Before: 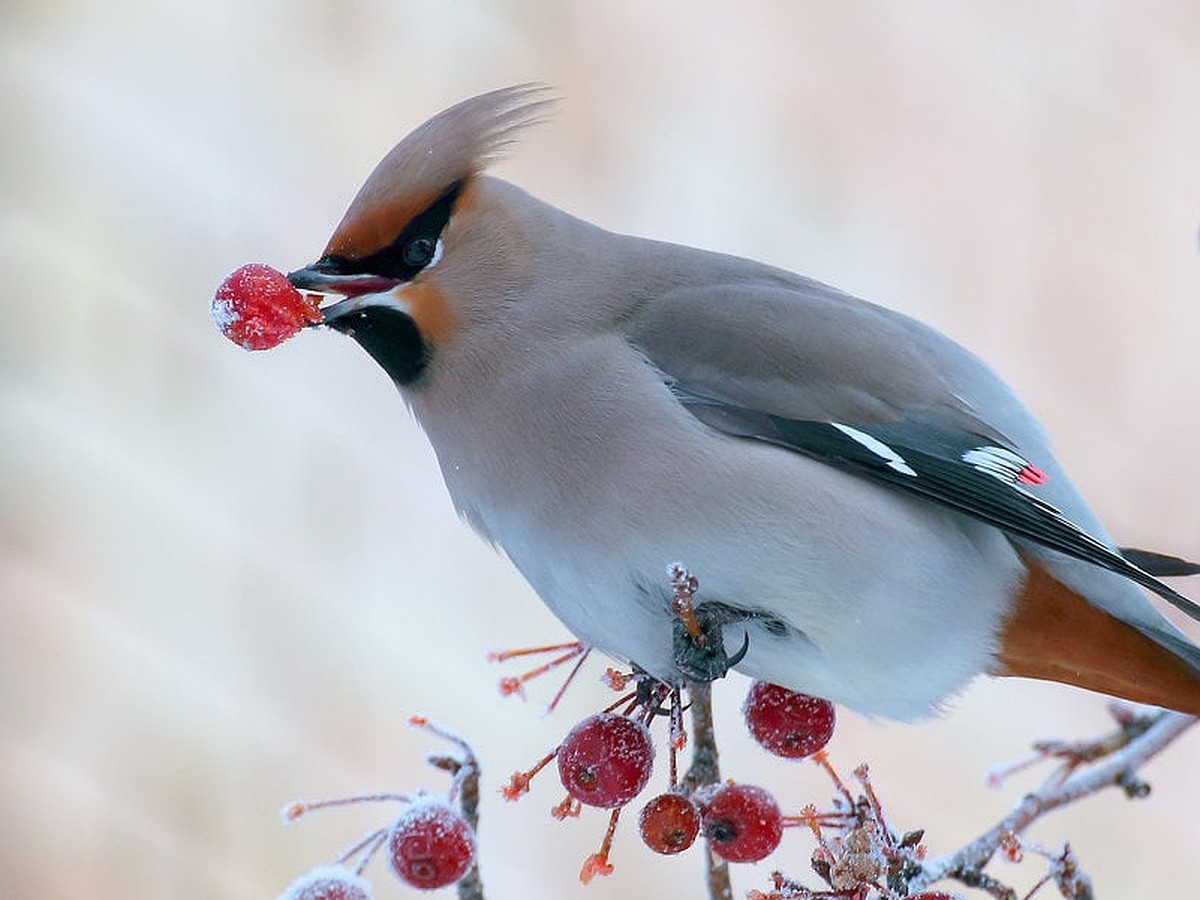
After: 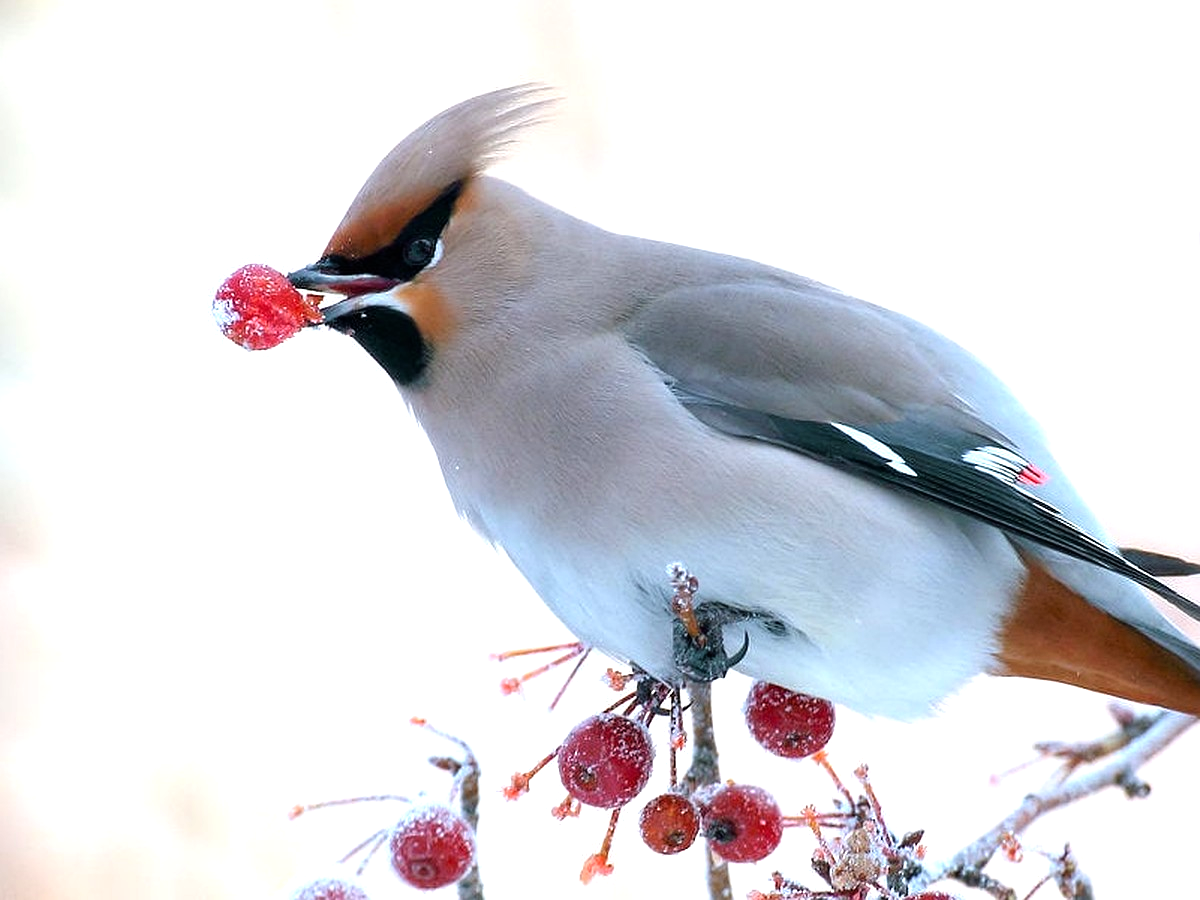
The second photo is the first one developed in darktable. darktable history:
tone equalizer: -8 EV -0.745 EV, -7 EV -0.723 EV, -6 EV -0.616 EV, -5 EV -0.384 EV, -3 EV 0.4 EV, -2 EV 0.6 EV, -1 EV 0.7 EV, +0 EV 0.776 EV
